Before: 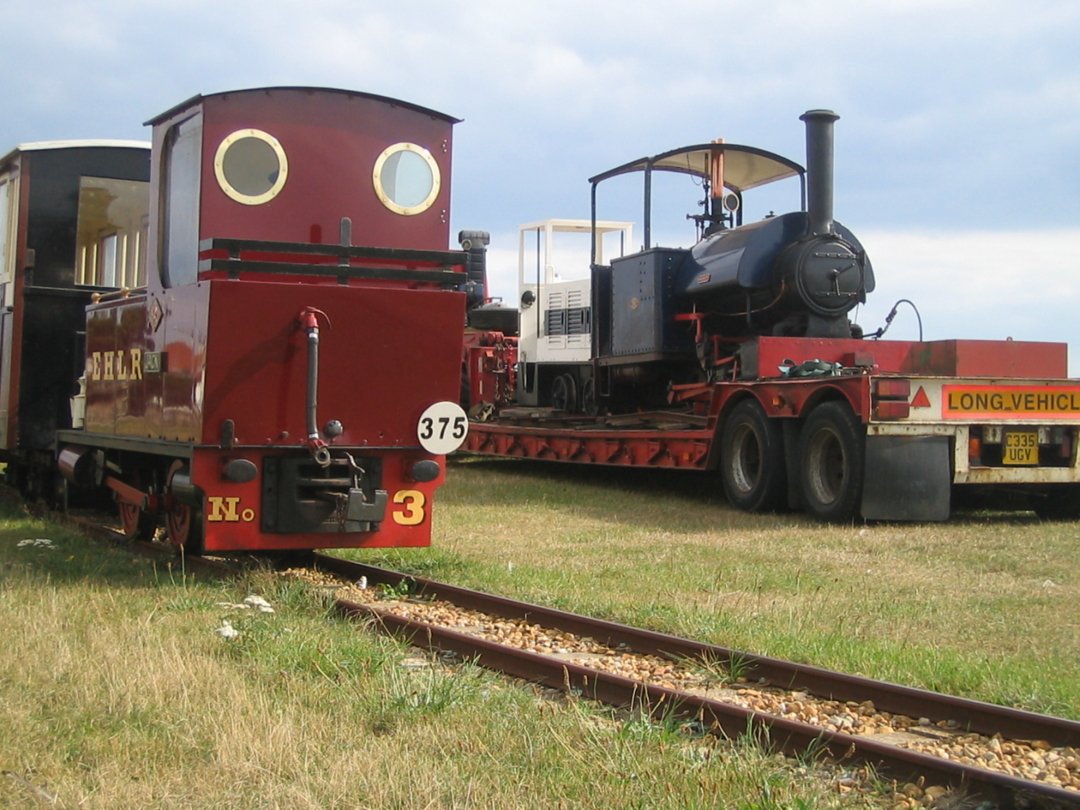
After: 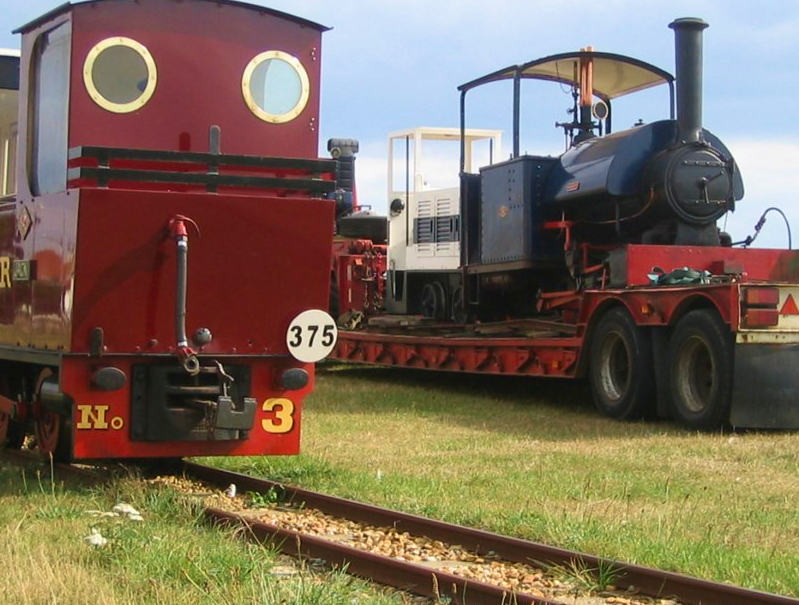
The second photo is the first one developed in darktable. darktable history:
color zones: curves: ch1 [(0.24, 0.629) (0.75, 0.5)]; ch2 [(0.255, 0.454) (0.745, 0.491)], mix -124.26%
velvia: on, module defaults
contrast brightness saturation: contrast 0.081, saturation 0.2
crop and rotate: left 12.217%, top 11.479%, right 13.769%, bottom 13.746%
